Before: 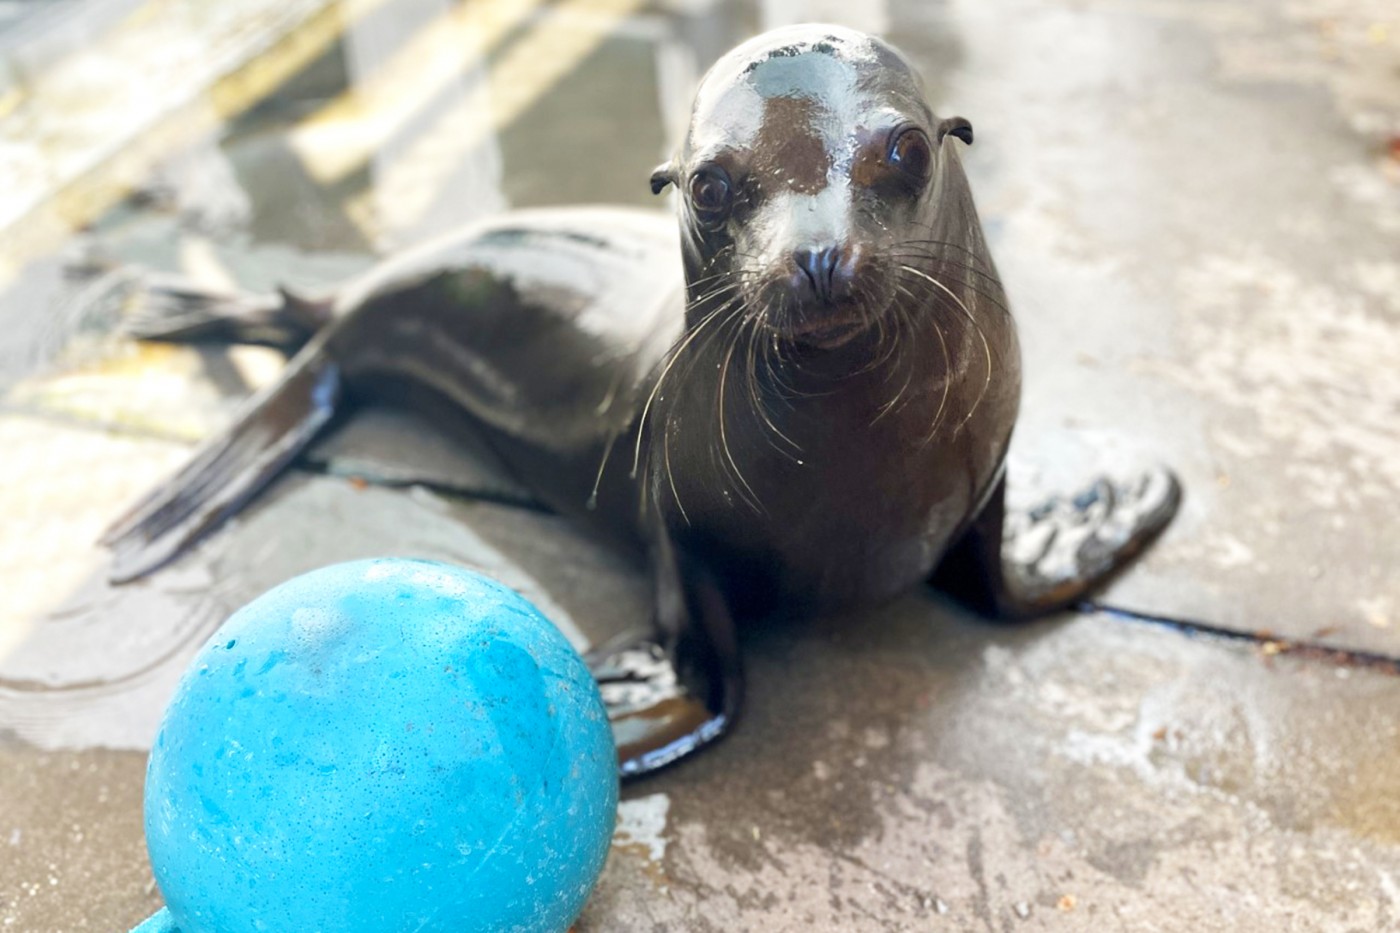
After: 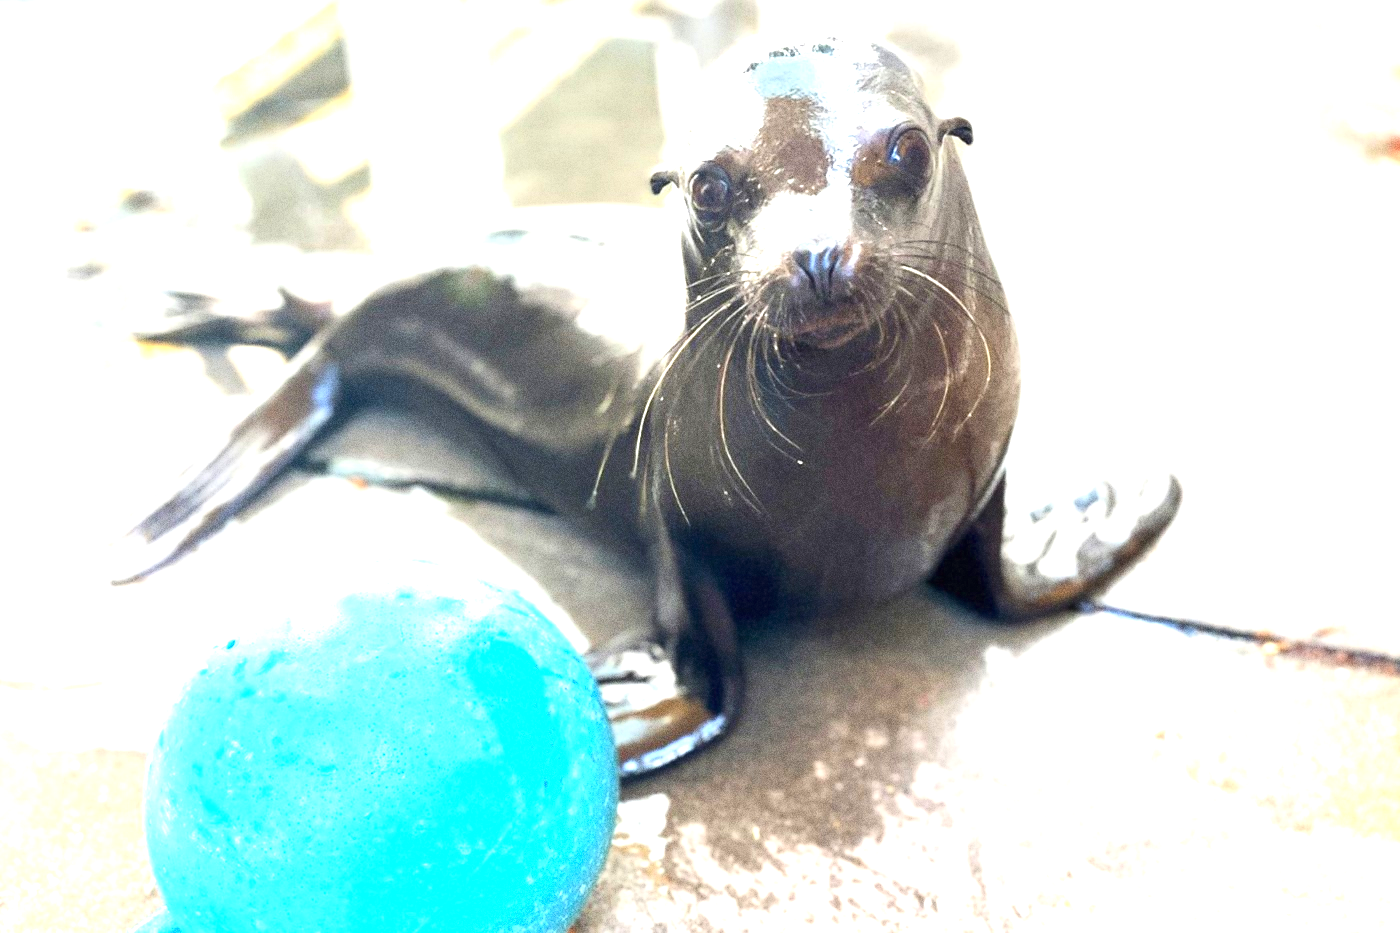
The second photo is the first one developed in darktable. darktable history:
grain: coarseness 0.09 ISO, strength 40%
exposure: black level correction 0, exposure 1.4 EV, compensate highlight preservation false
